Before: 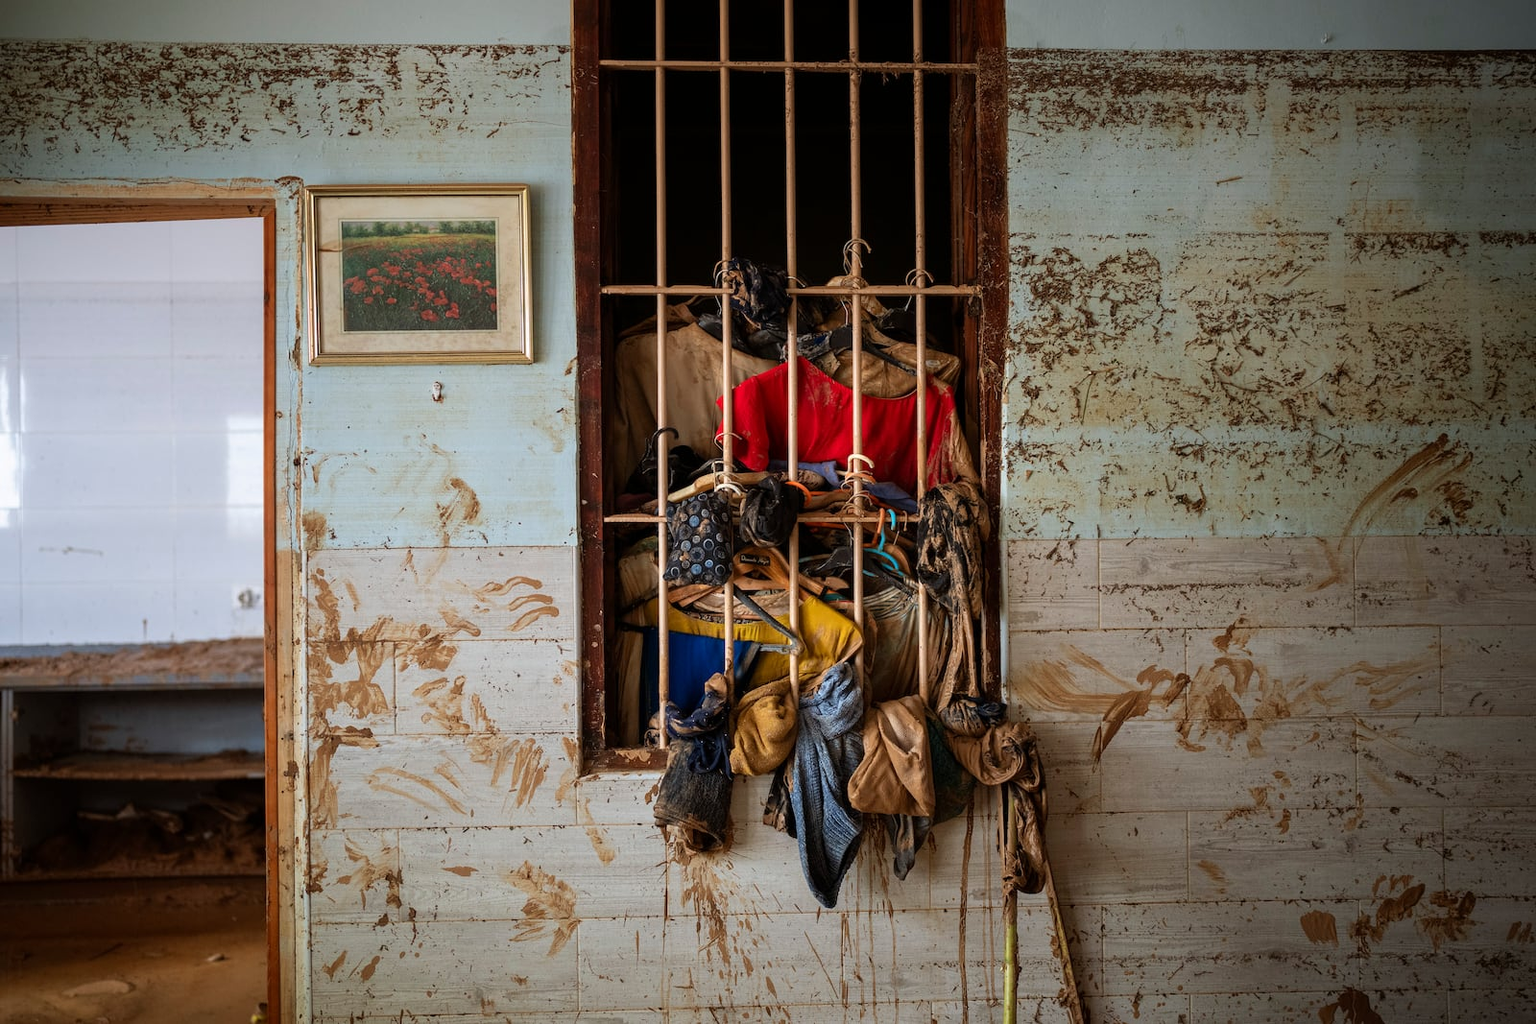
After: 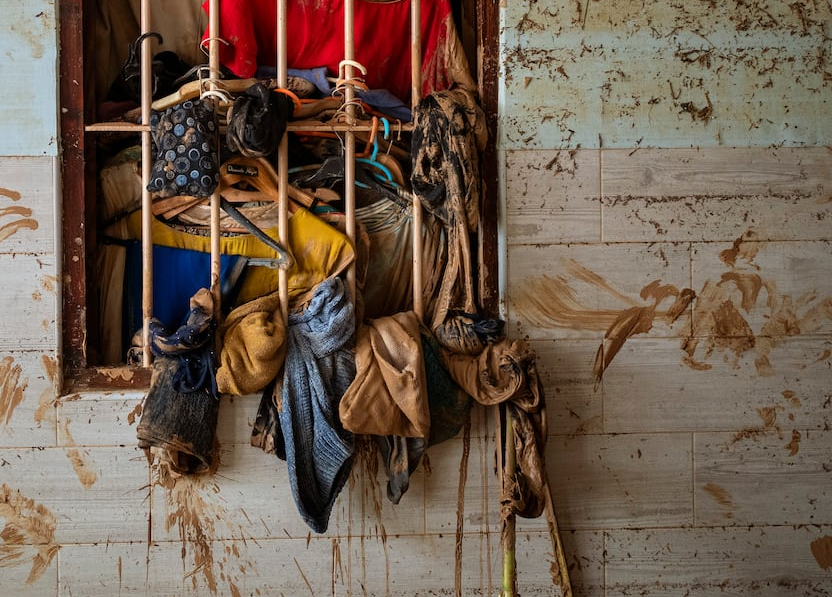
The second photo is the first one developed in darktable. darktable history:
exposure: exposure -0.014 EV, compensate exposure bias true, compensate highlight preservation false
crop: left 34.047%, top 38.762%, right 13.726%, bottom 5.196%
